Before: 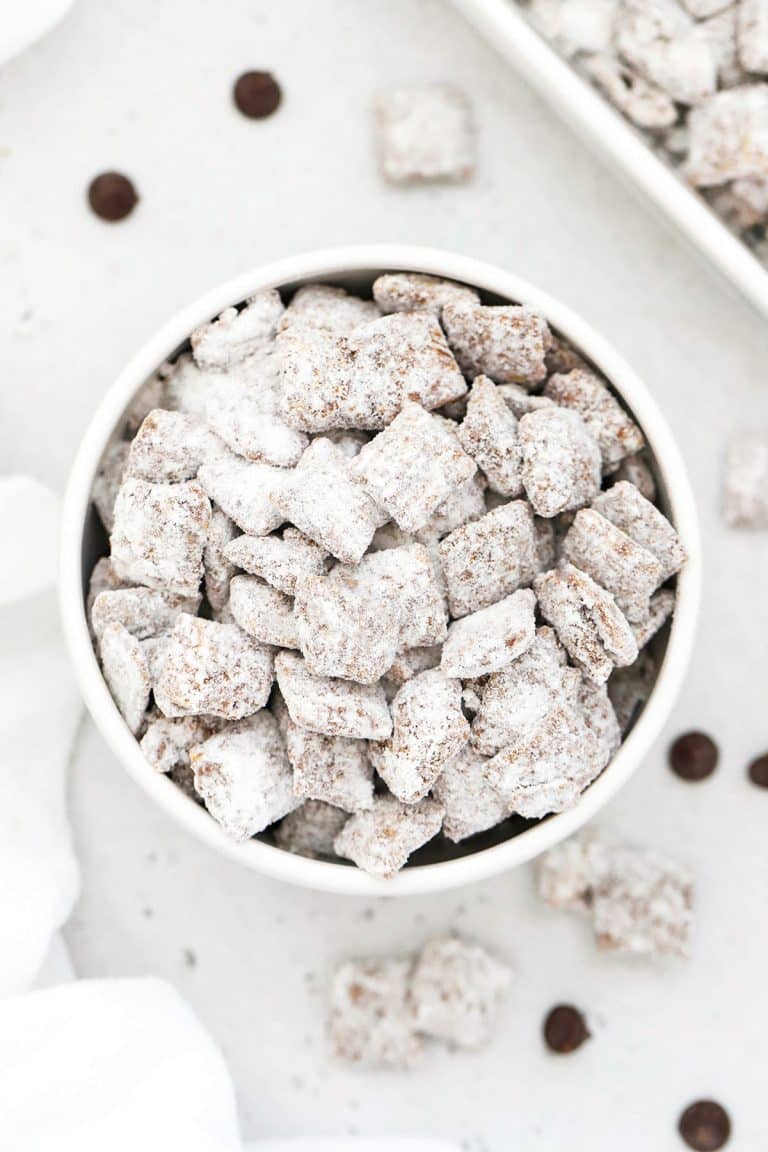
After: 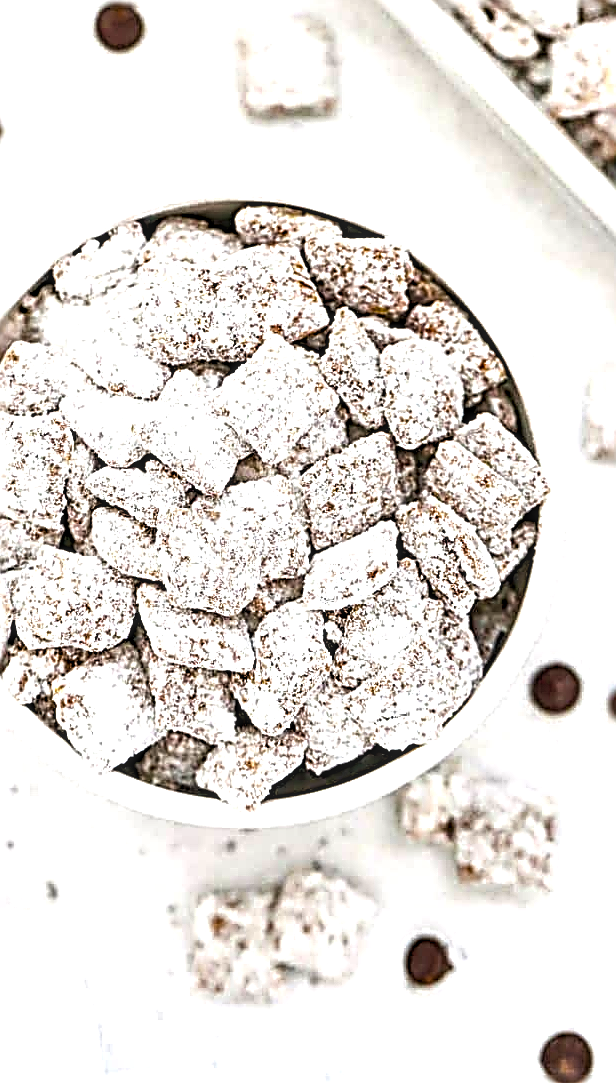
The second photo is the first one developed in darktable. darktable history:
sharpen: radius 3.149, amount 1.714
local contrast: detail 160%
exposure: exposure -0.066 EV, compensate highlight preservation false
crop and rotate: left 17.993%, top 5.938%, right 1.707%
color balance rgb: linear chroma grading › shadows -30.203%, linear chroma grading › global chroma 34.658%, perceptual saturation grading › global saturation 0.359%, perceptual saturation grading › highlights -16.787%, perceptual saturation grading › mid-tones 33.676%, perceptual saturation grading › shadows 50.53%, perceptual brilliance grading › highlights 16.014%, perceptual brilliance grading › shadows -14.293%, global vibrance 20%
